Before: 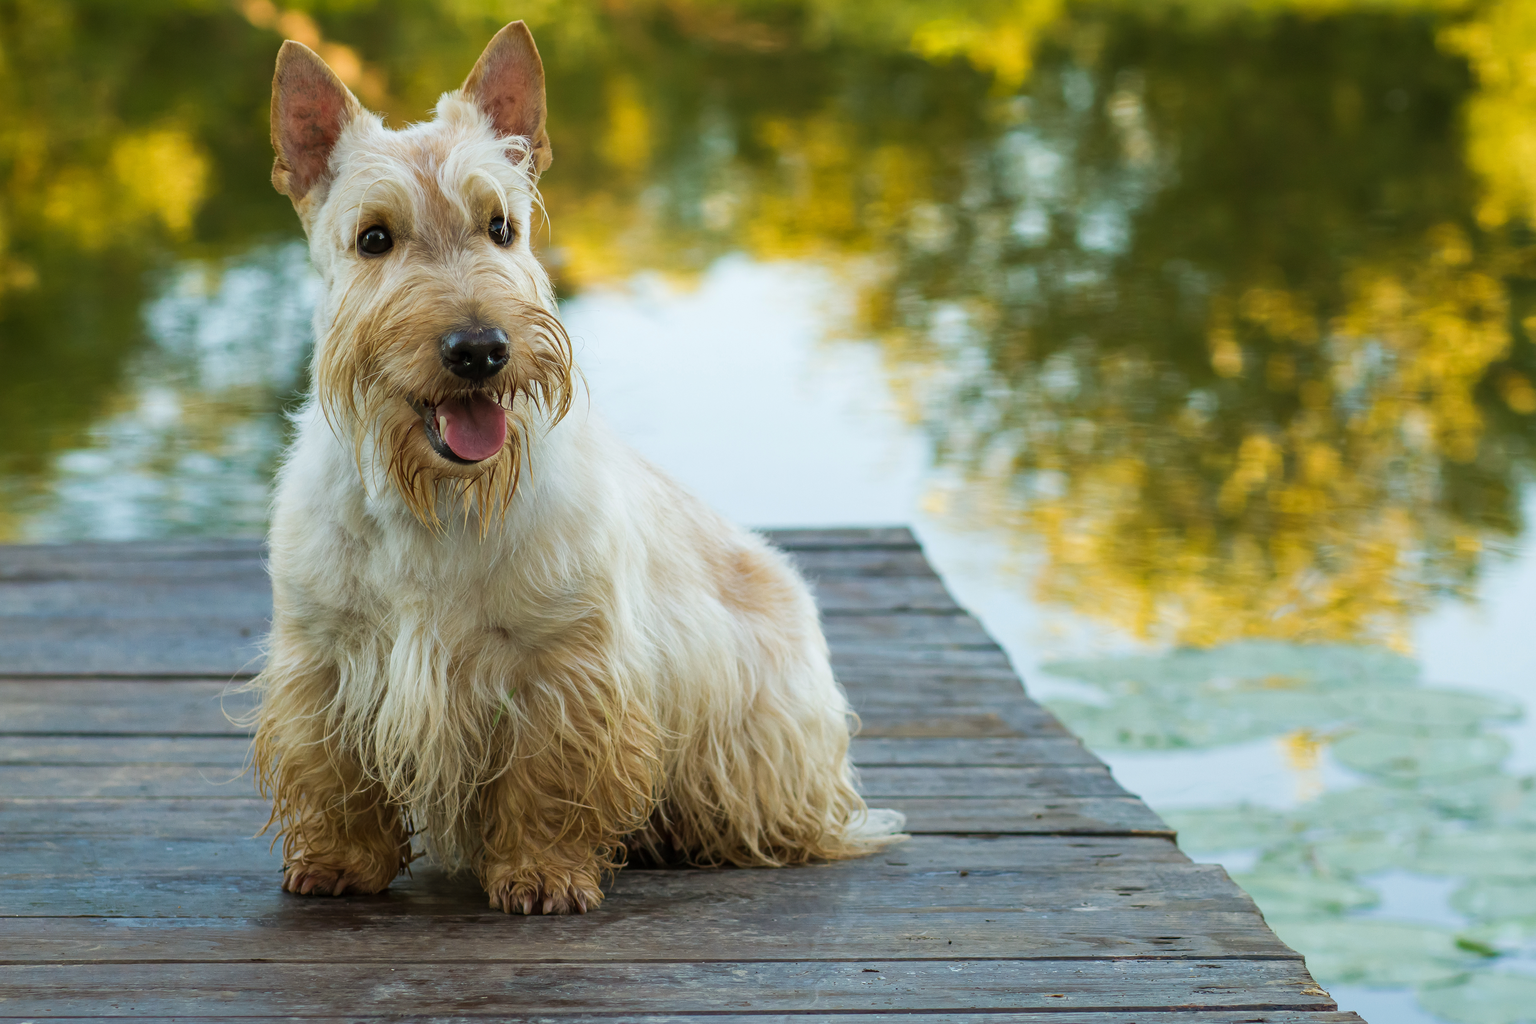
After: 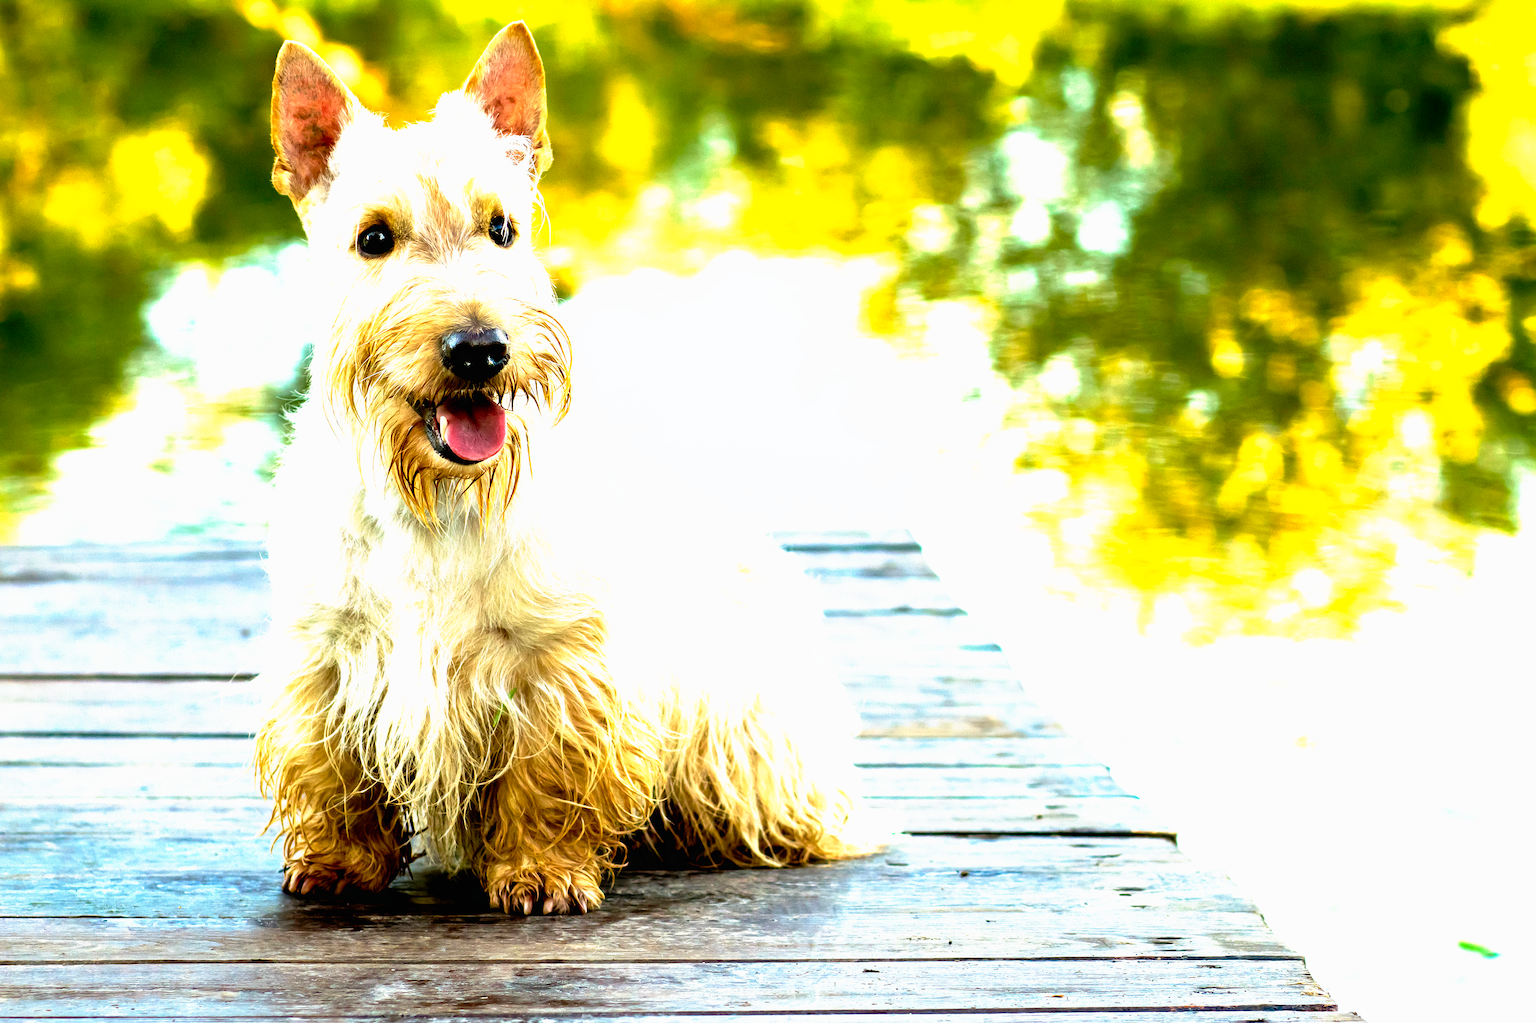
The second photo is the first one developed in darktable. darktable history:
tone curve: curves: ch0 [(0, 0) (0.003, 0.01) (0.011, 0.011) (0.025, 0.008) (0.044, 0.007) (0.069, 0.006) (0.1, 0.005) (0.136, 0.015) (0.177, 0.094) (0.224, 0.241) (0.277, 0.369) (0.335, 0.5) (0.399, 0.648) (0.468, 0.811) (0.543, 0.975) (0.623, 0.989) (0.709, 0.989) (0.801, 0.99) (0.898, 0.99) (1, 1)], preserve colors none
